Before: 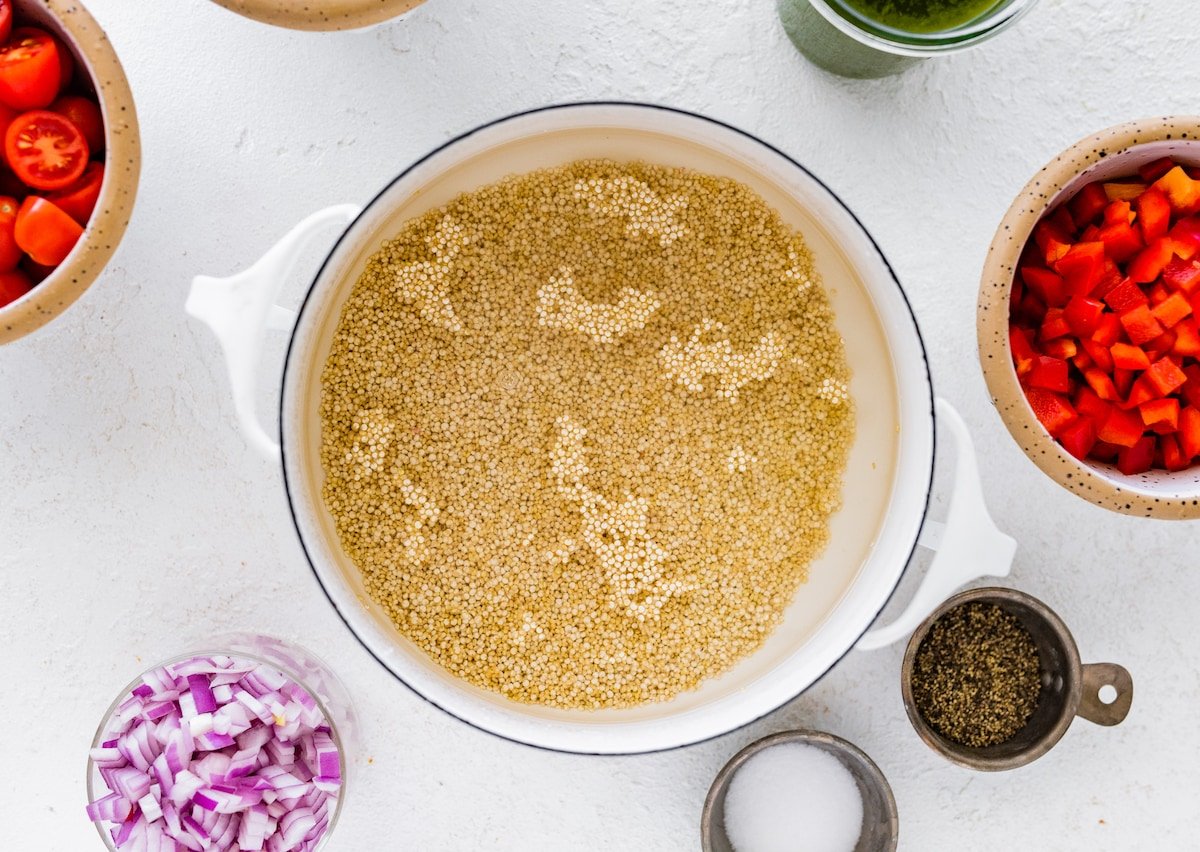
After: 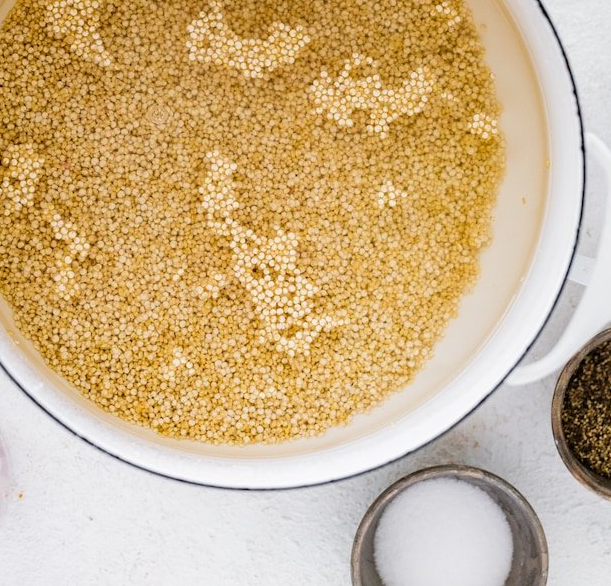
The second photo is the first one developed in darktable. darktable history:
crop and rotate: left 29.171%, top 31.165%, right 19.833%
